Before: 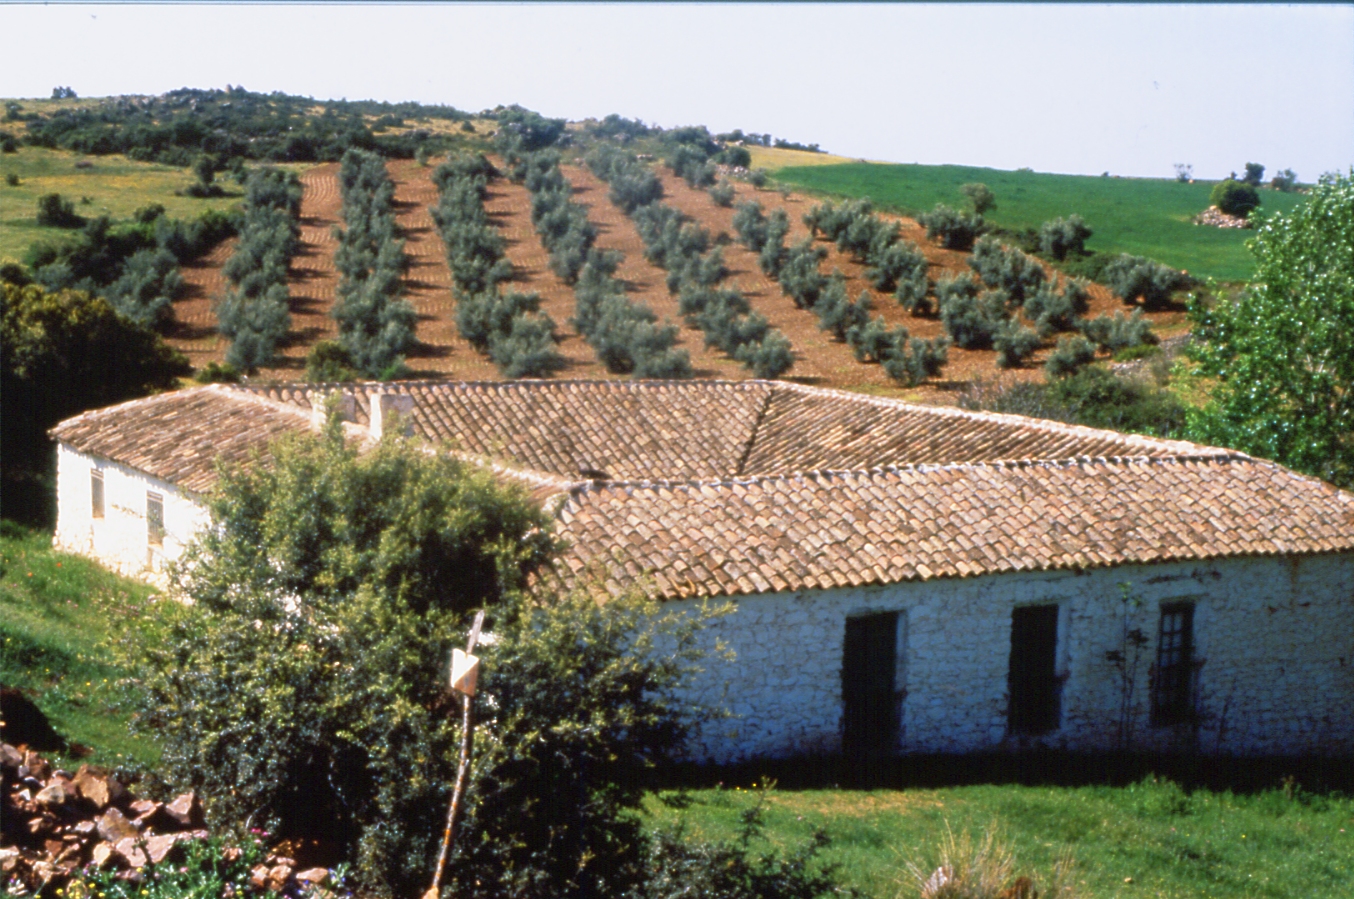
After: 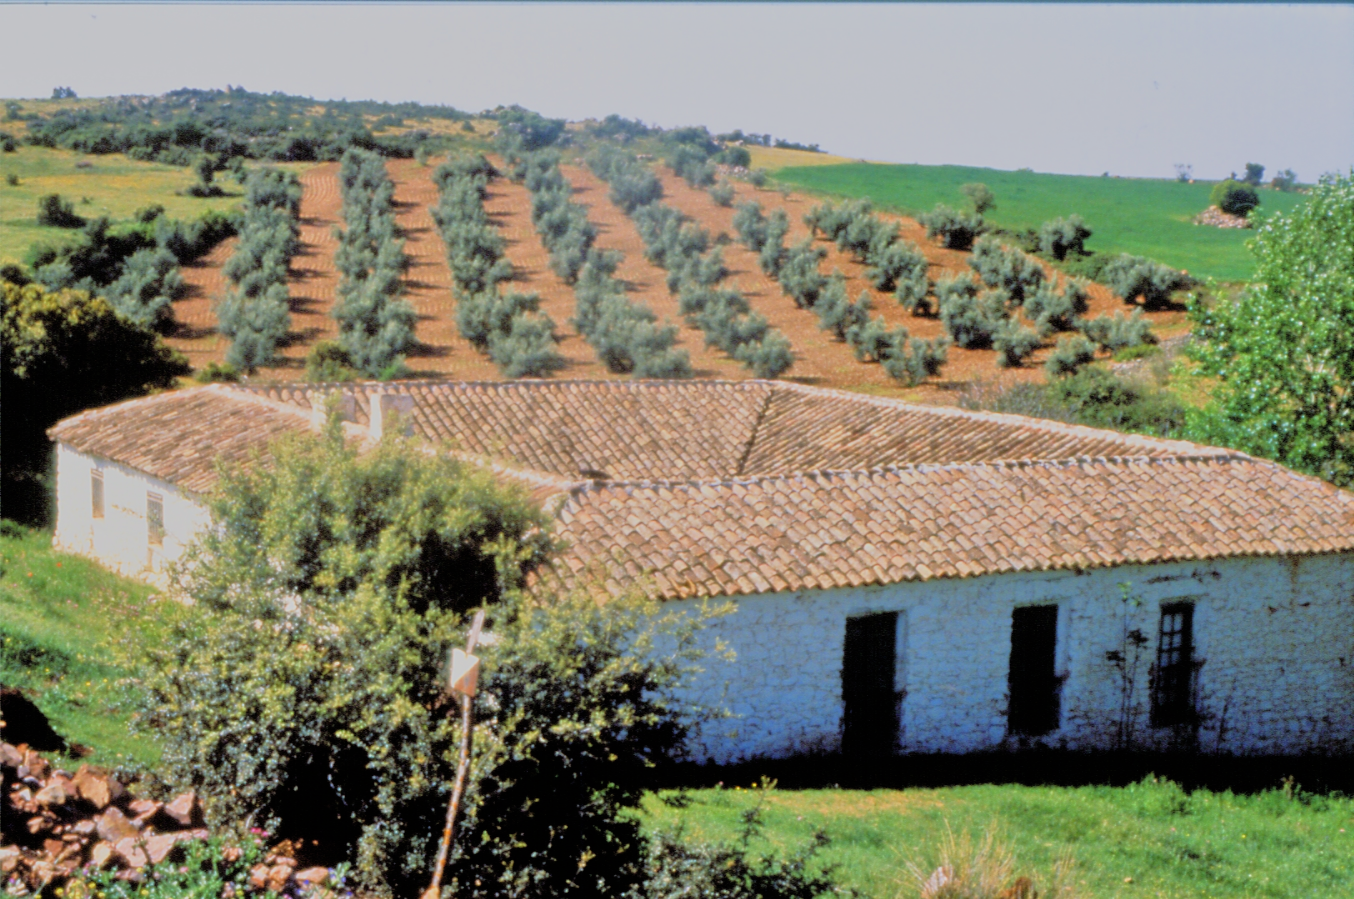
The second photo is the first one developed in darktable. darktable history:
tone equalizer: -7 EV 0.15 EV, -6 EV 0.6 EV, -5 EV 1.15 EV, -4 EV 1.33 EV, -3 EV 1.15 EV, -2 EV 0.6 EV, -1 EV 0.15 EV, mask exposure compensation -0.5 EV
filmic rgb: black relative exposure -6.15 EV, white relative exposure 6.96 EV, hardness 2.23, color science v6 (2022)
